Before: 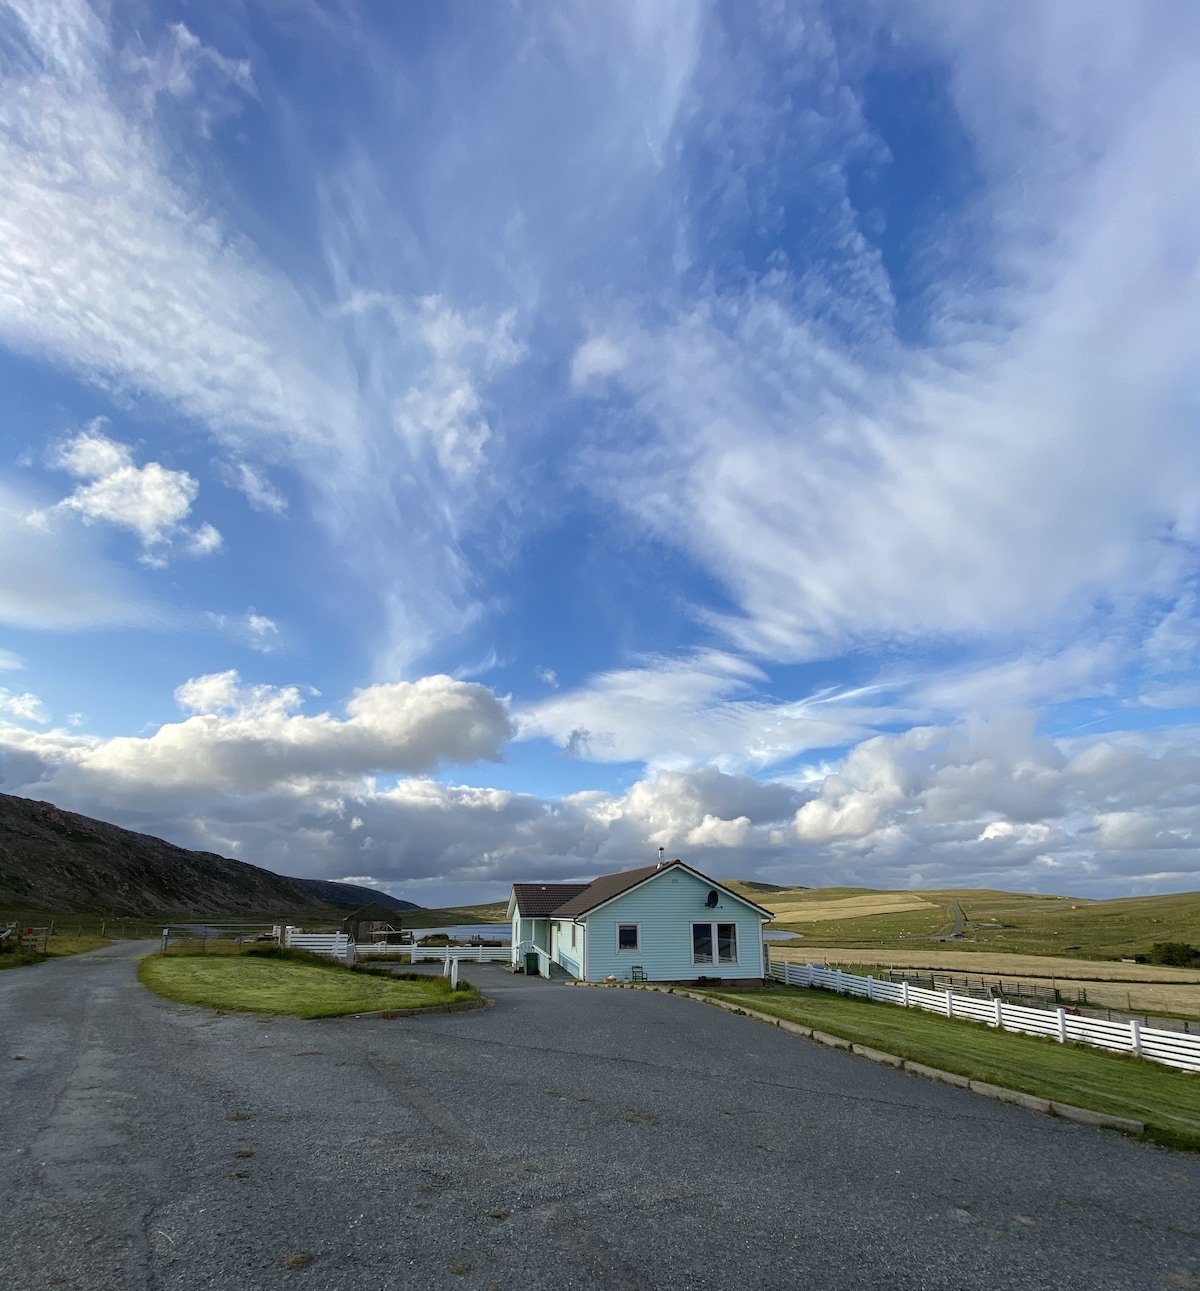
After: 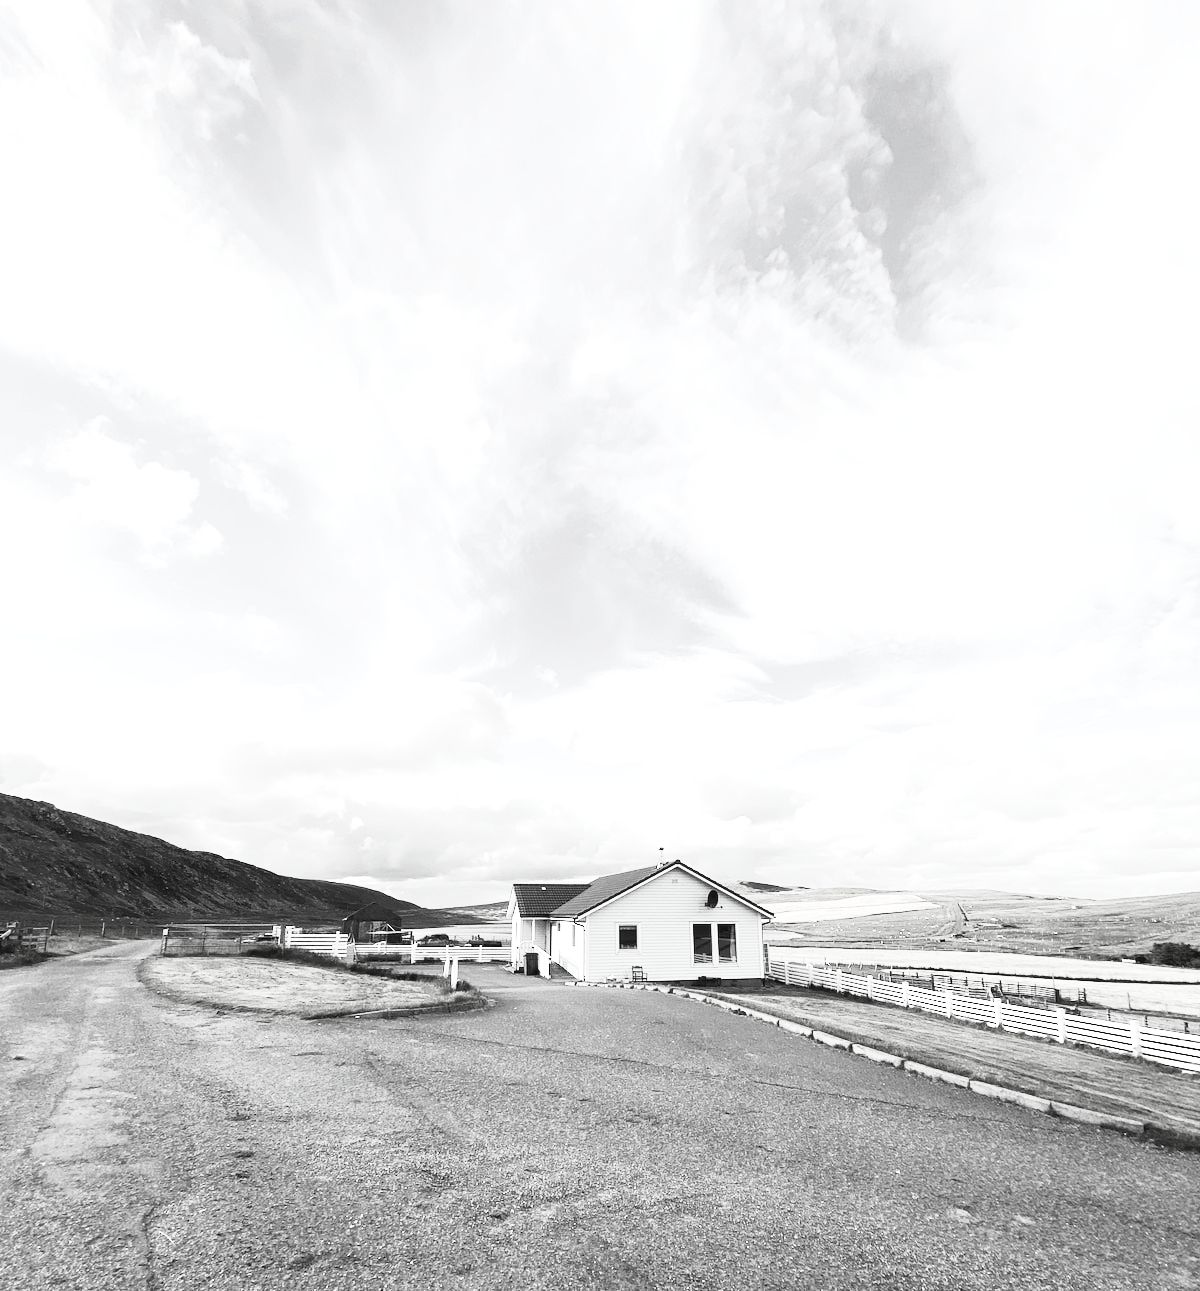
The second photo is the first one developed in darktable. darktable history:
shadows and highlights: shadows 3.35, highlights -17.58, soften with gaussian
contrast brightness saturation: contrast 0.528, brightness 0.463, saturation -0.983
tone curve: preserve colors none
exposure: black level correction 0, exposure 1.199 EV, compensate highlight preservation false
